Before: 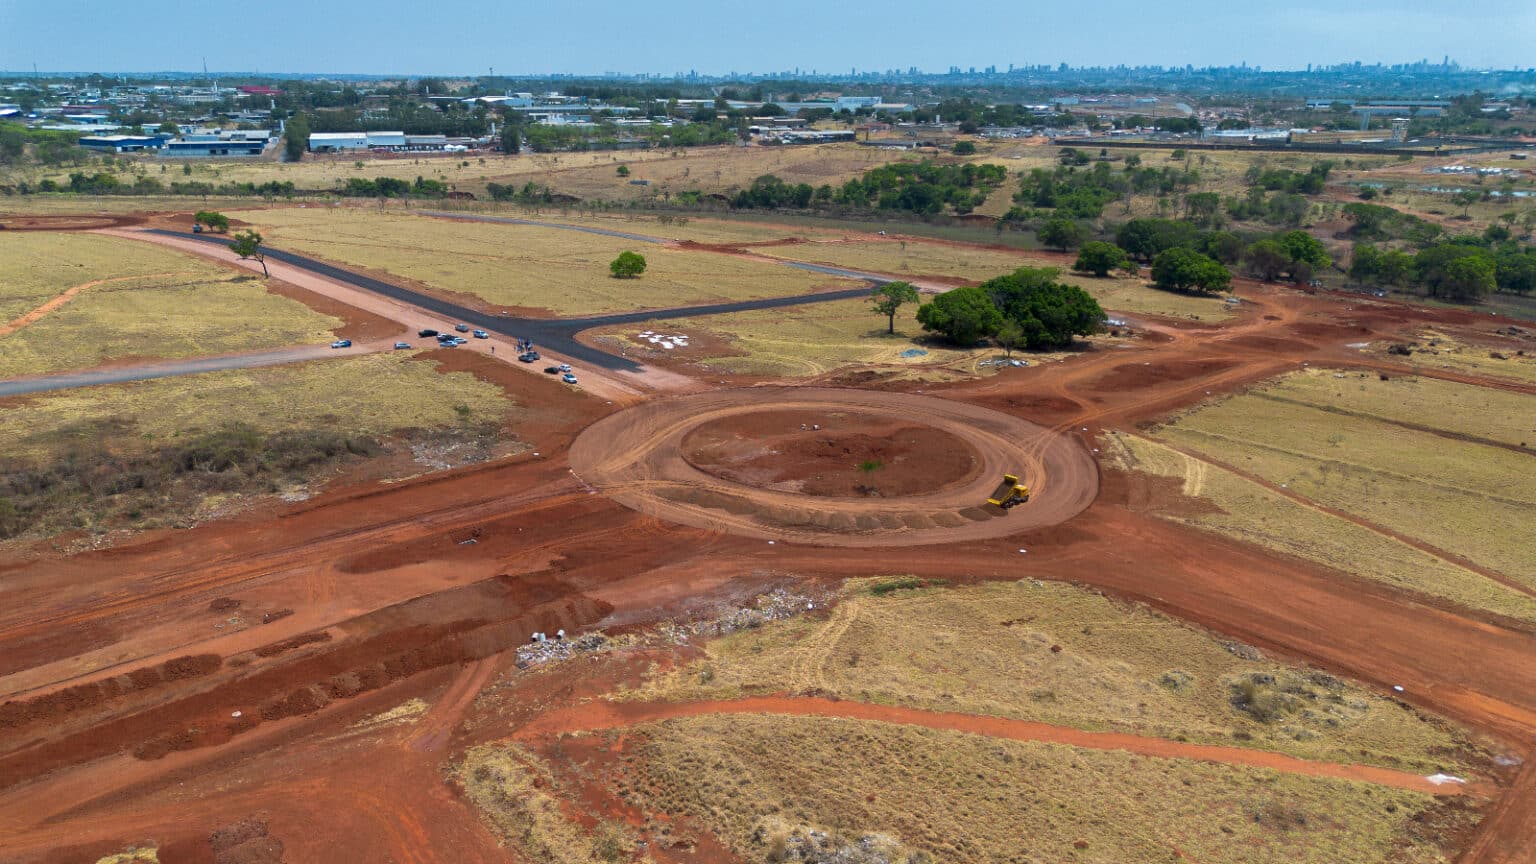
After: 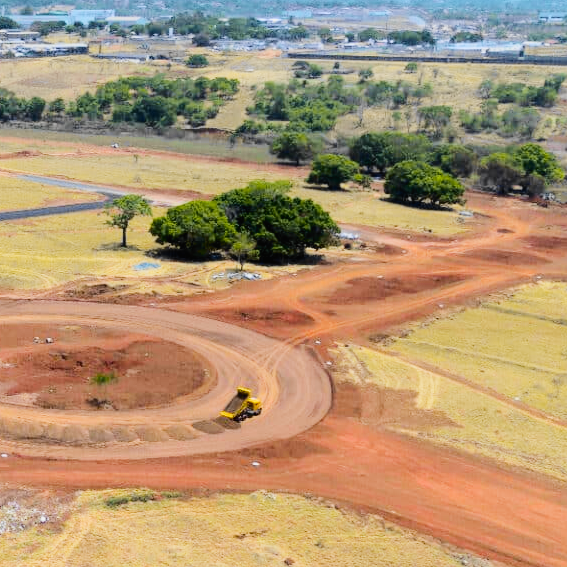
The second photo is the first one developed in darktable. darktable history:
filmic rgb: black relative exposure -7.65 EV, white relative exposure 4.56 EV, hardness 3.61
tone curve: curves: ch0 [(0, 0.01) (0.097, 0.07) (0.204, 0.173) (0.447, 0.517) (0.539, 0.624) (0.733, 0.791) (0.879, 0.898) (1, 0.98)]; ch1 [(0, 0) (0.393, 0.415) (0.447, 0.448) (0.485, 0.494) (0.523, 0.509) (0.545, 0.541) (0.574, 0.561) (0.648, 0.674) (1, 1)]; ch2 [(0, 0) (0.369, 0.388) (0.449, 0.431) (0.499, 0.5) (0.521, 0.51) (0.53, 0.54) (0.564, 0.569) (0.674, 0.735) (1, 1)], color space Lab, independent channels, preserve colors none
crop and rotate: left 49.936%, top 10.094%, right 13.136%, bottom 24.256%
exposure: black level correction 0, exposure 1.1 EV, compensate exposure bias true, compensate highlight preservation false
